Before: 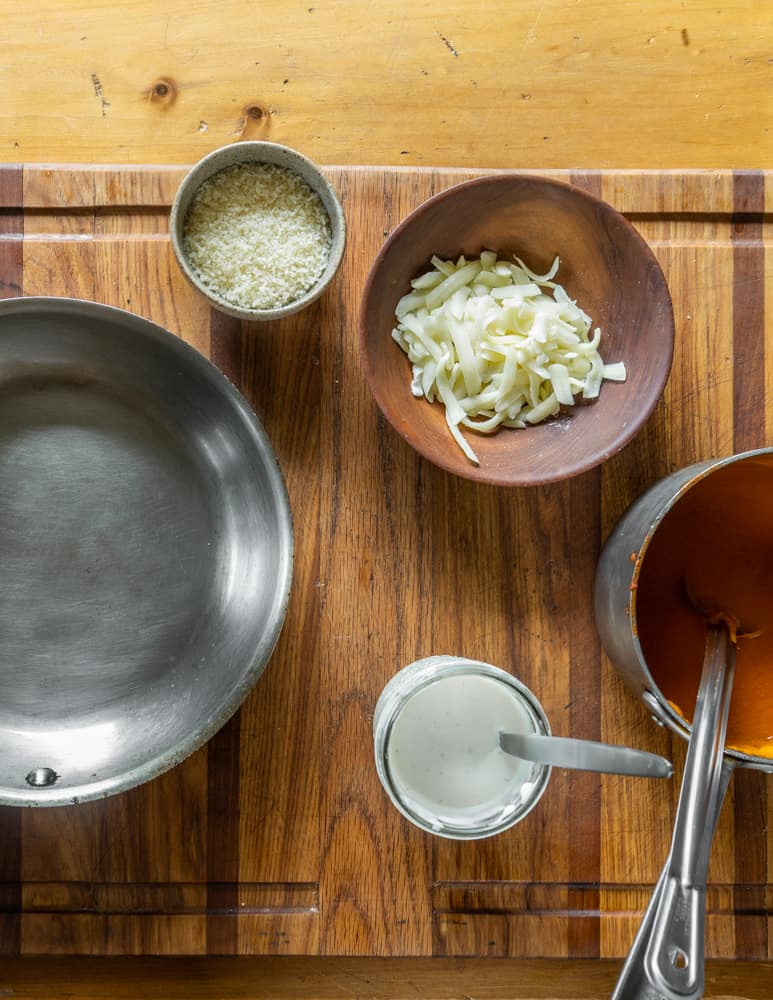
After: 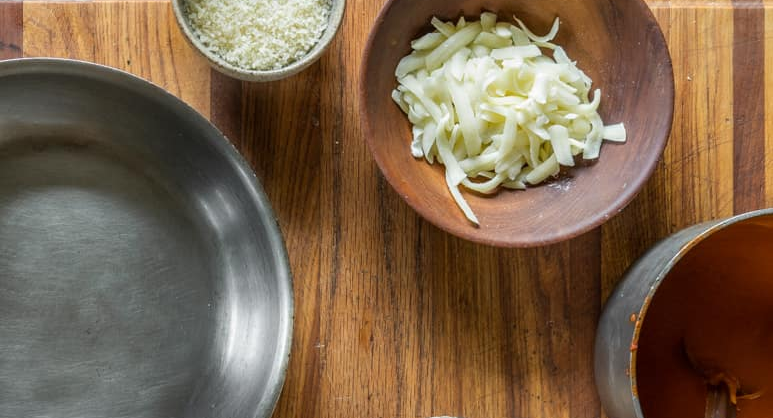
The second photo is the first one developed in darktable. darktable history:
crop and rotate: top 23.939%, bottom 34.24%
